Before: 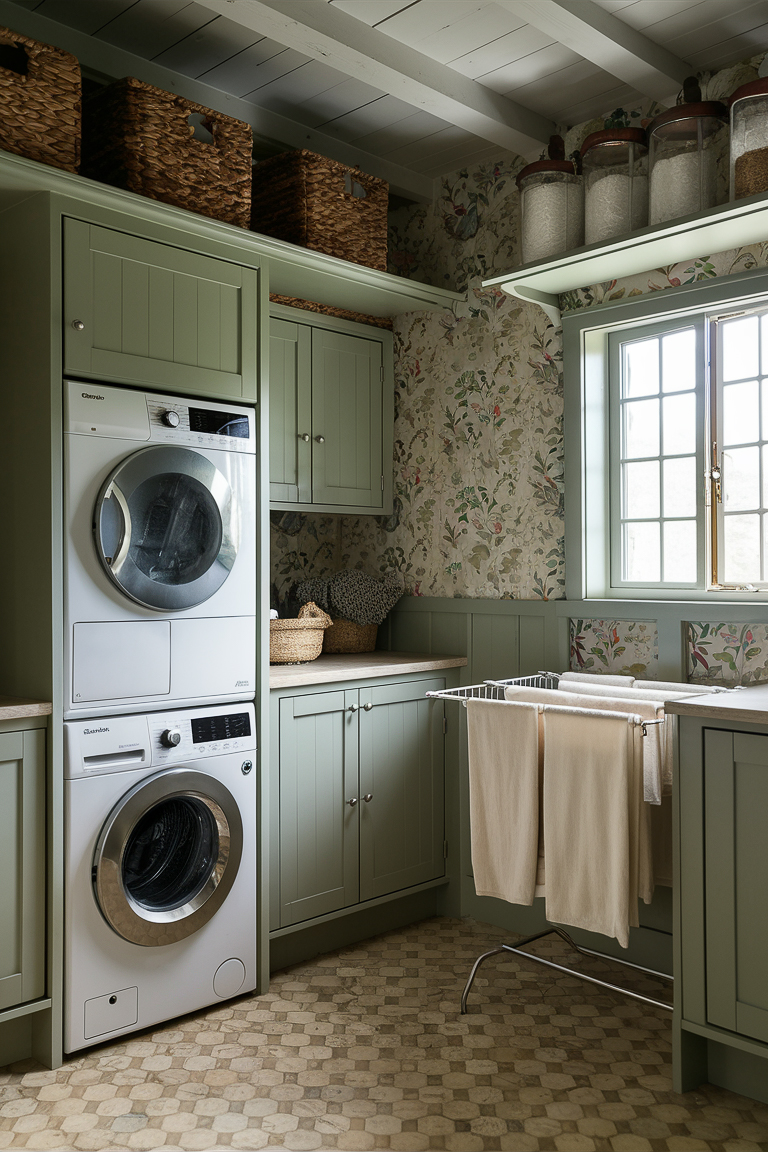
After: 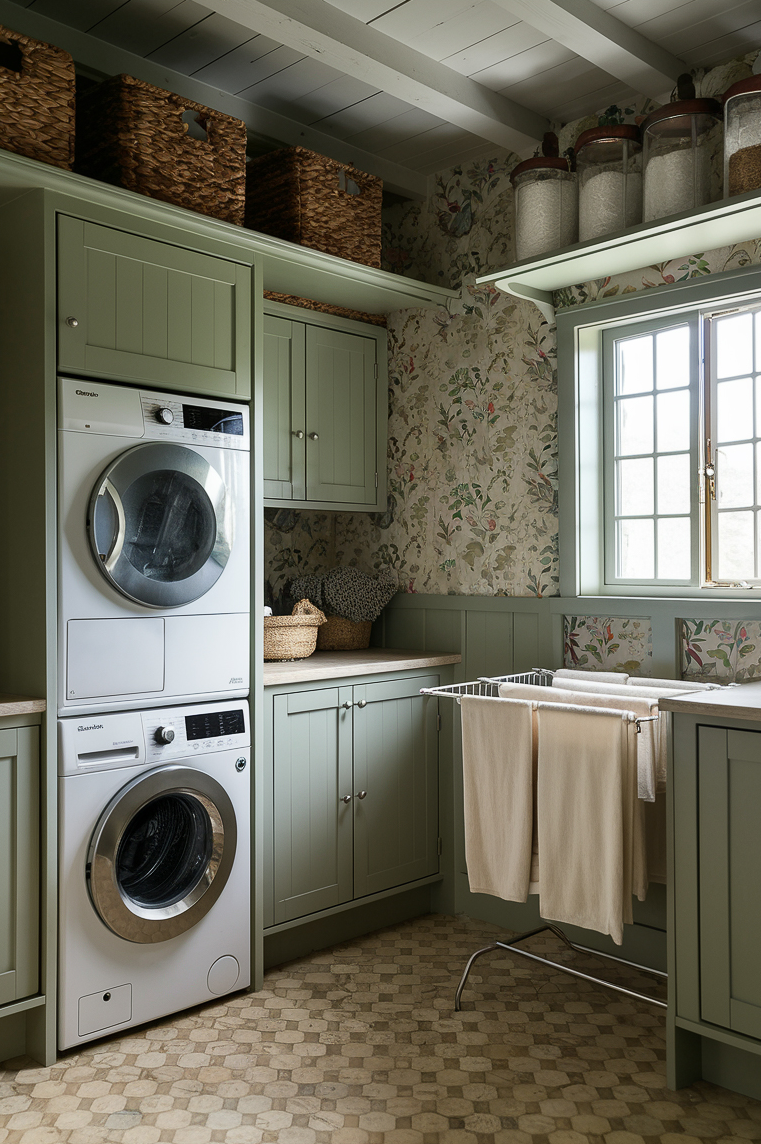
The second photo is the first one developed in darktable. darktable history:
crop and rotate: left 0.792%, top 0.274%, bottom 0.404%
